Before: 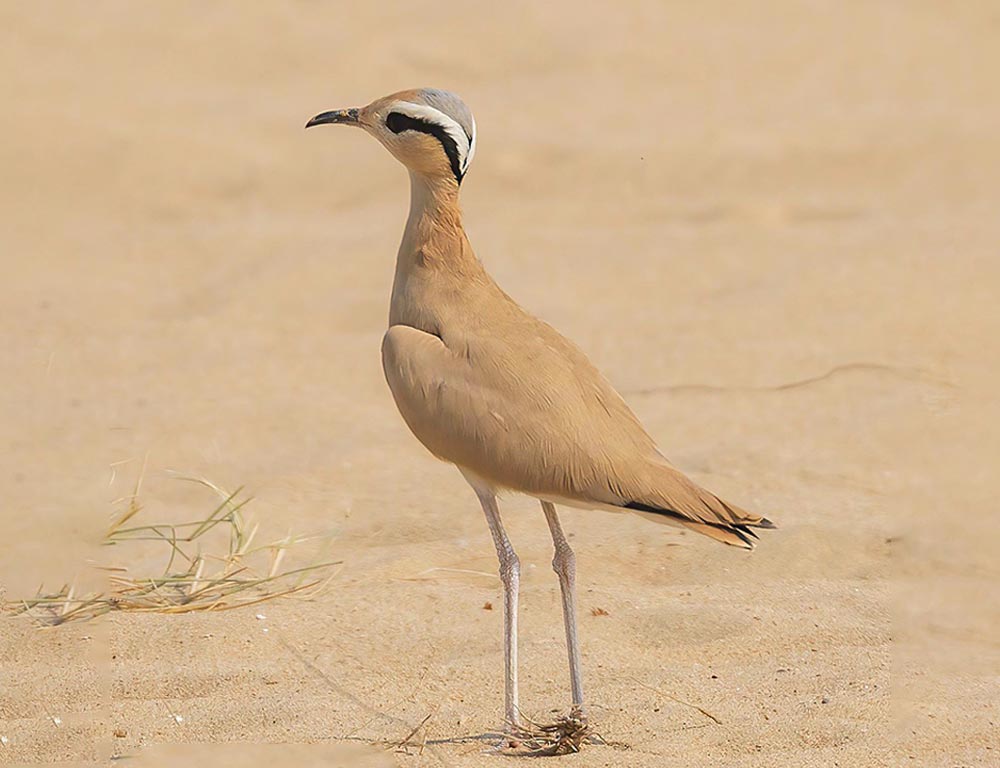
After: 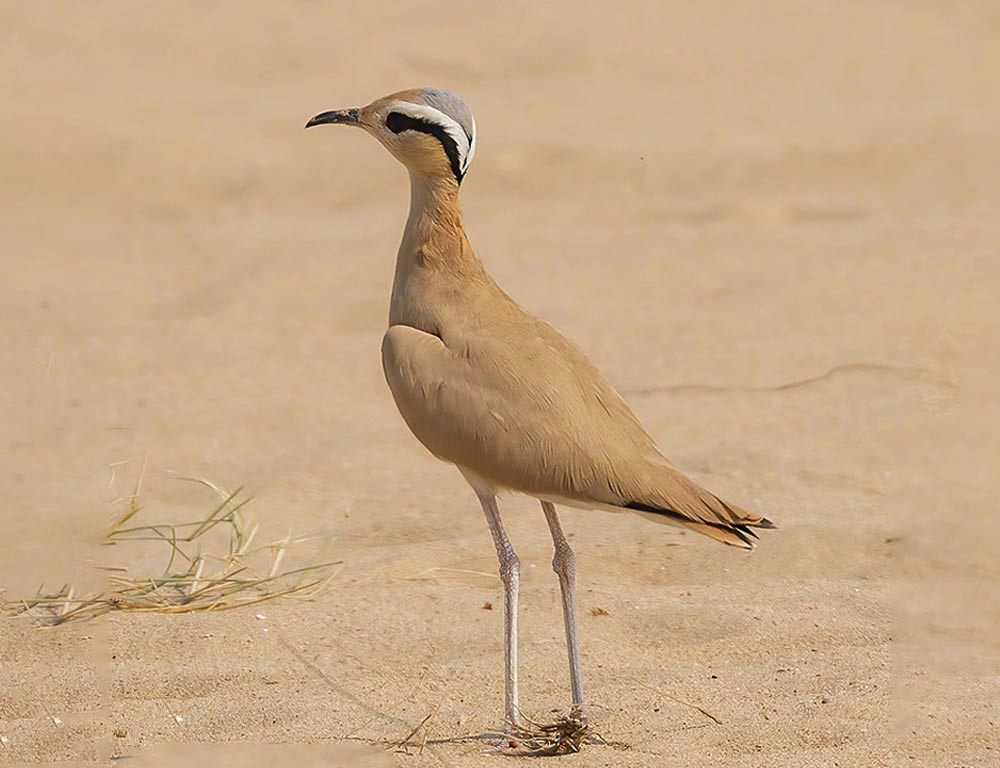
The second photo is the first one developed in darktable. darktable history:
contrast brightness saturation: brightness -0.091
